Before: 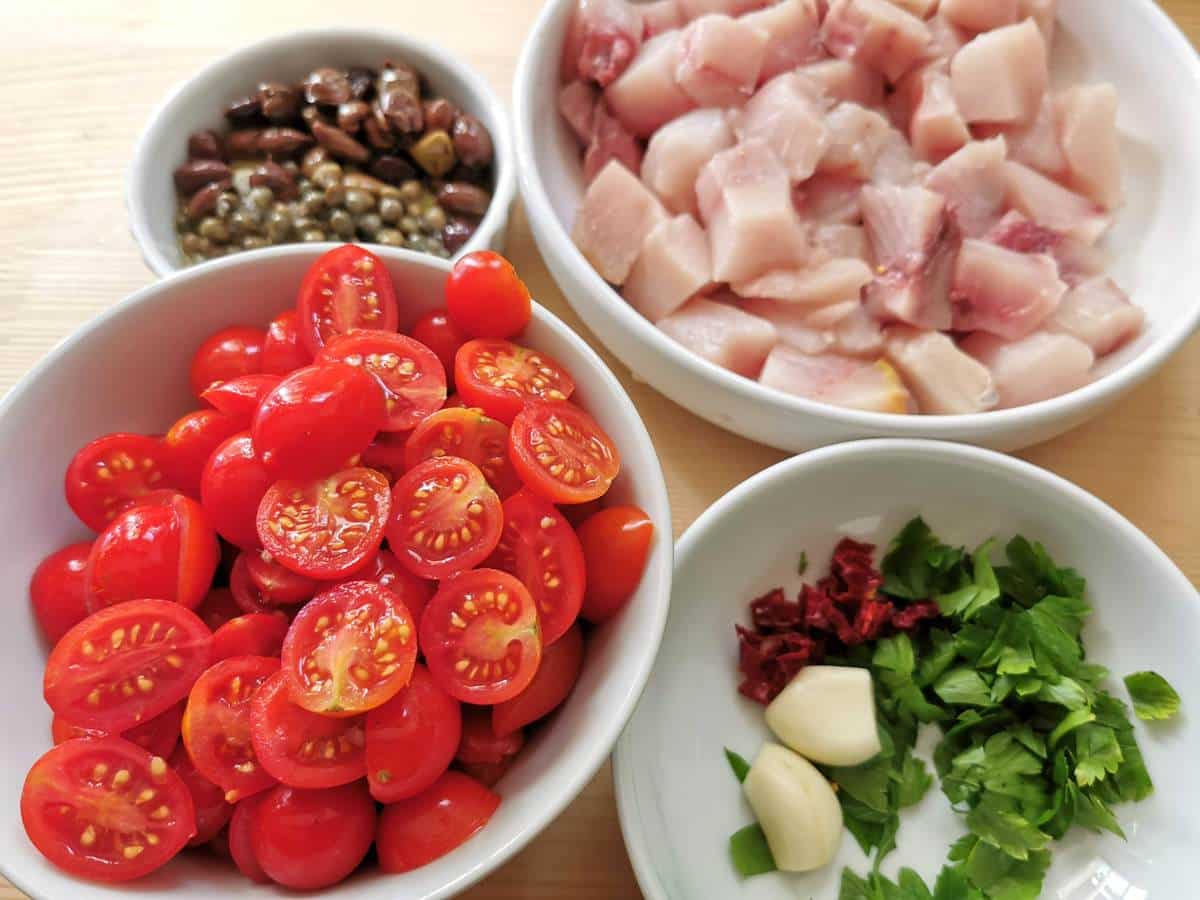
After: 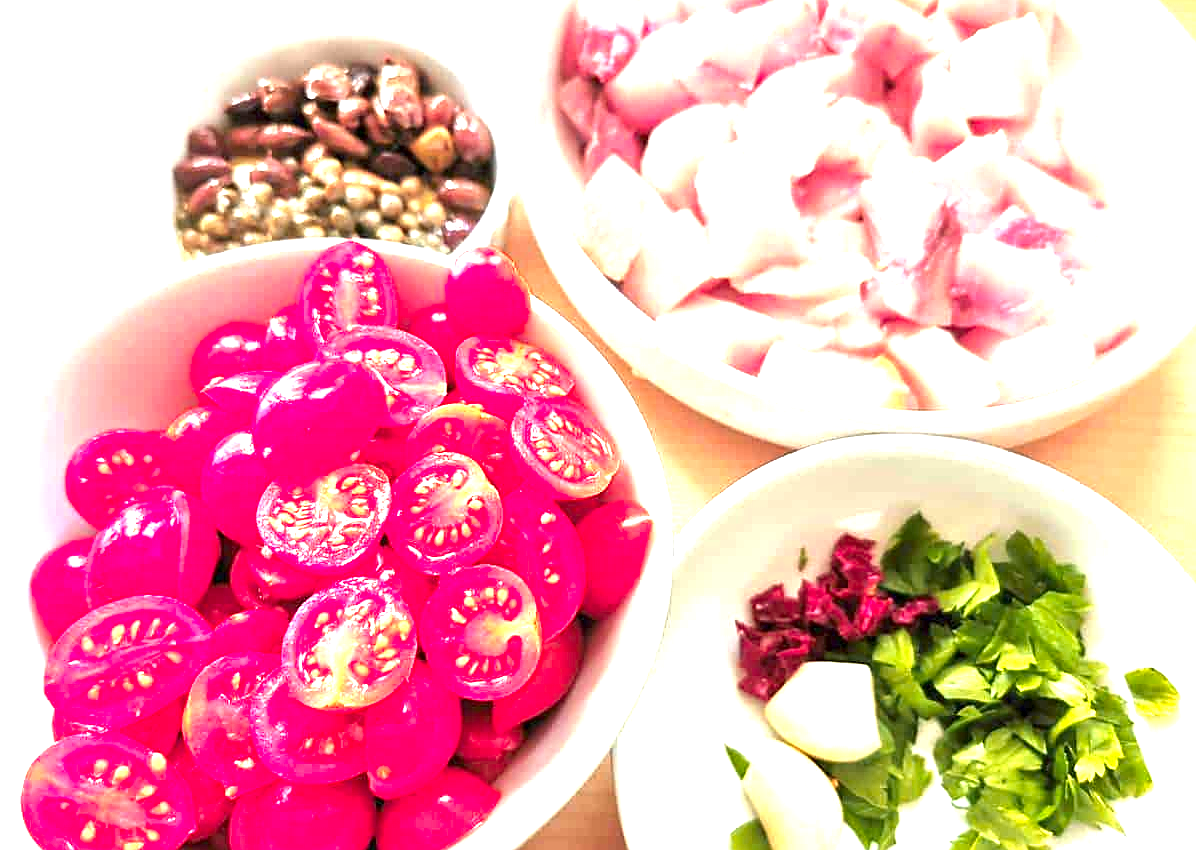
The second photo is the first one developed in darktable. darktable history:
exposure: black level correction 0, exposure 1.959 EV, compensate exposure bias true, compensate highlight preservation false
local contrast: mode bilateral grid, contrast 19, coarseness 49, detail 120%, midtone range 0.2
sharpen: amount 0.497
color zones: curves: ch1 [(0.239, 0.552) (0.75, 0.5)]; ch2 [(0.25, 0.462) (0.749, 0.457)]
crop: top 0.464%, right 0.258%, bottom 4.997%
